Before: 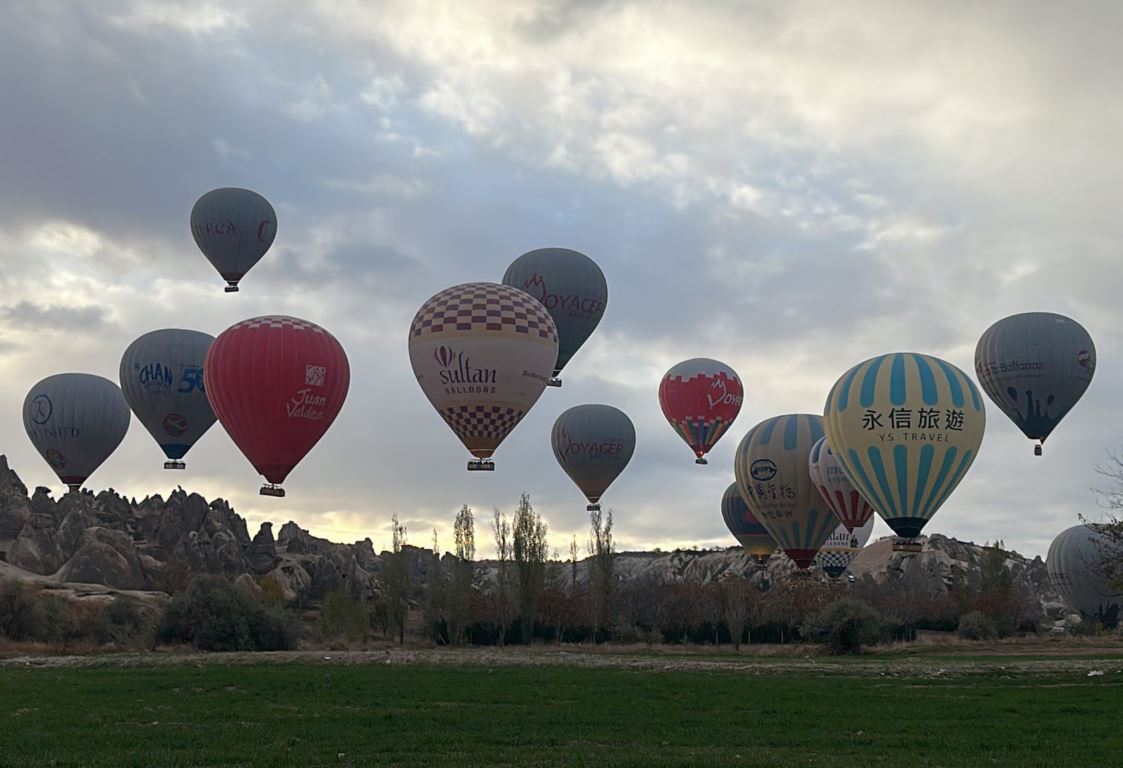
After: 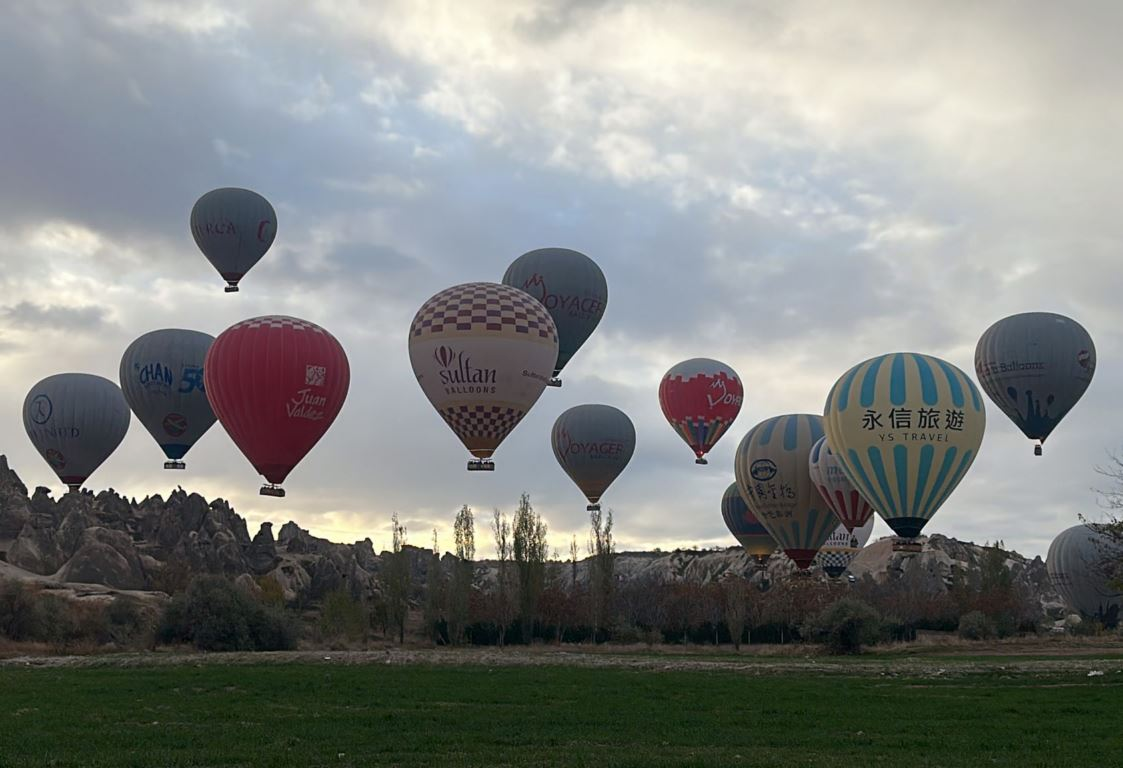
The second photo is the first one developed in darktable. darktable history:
contrast brightness saturation: contrast 0.07
